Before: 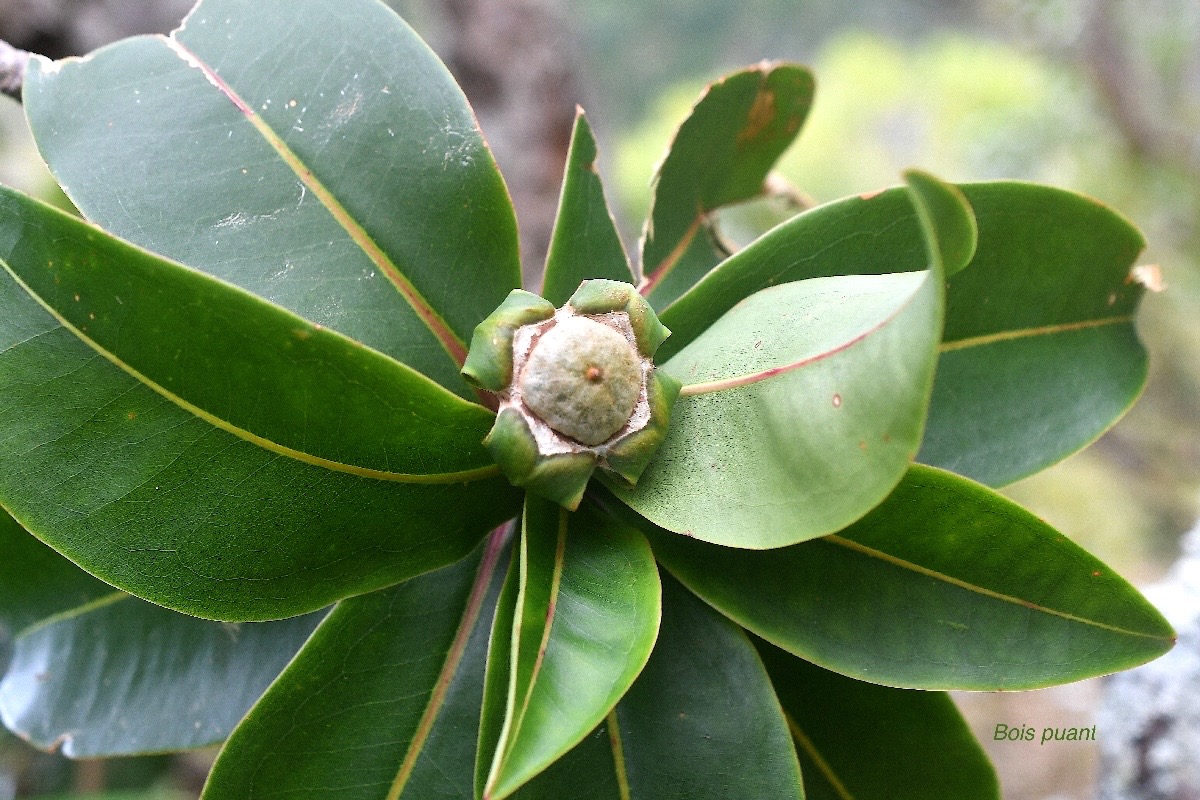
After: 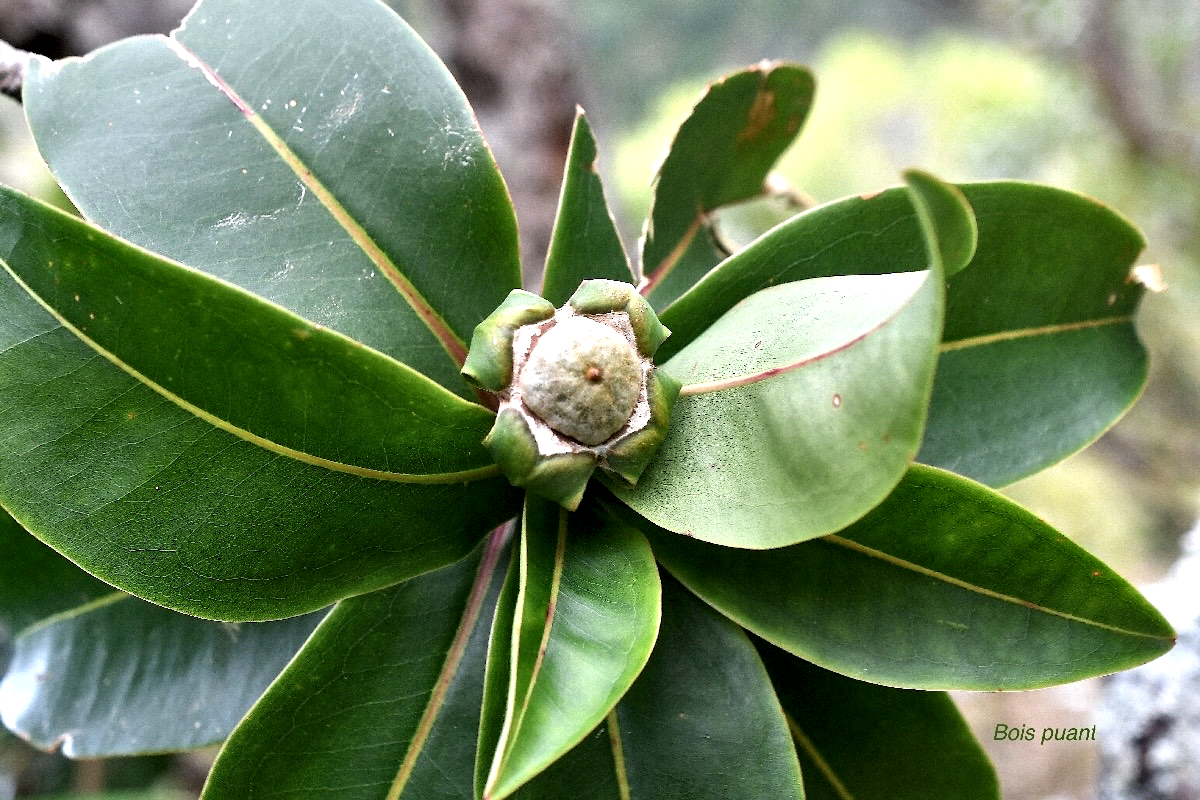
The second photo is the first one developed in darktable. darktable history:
contrast equalizer: y [[0.601, 0.6, 0.598, 0.598, 0.6, 0.601], [0.5 ×6], [0.5 ×6], [0 ×6], [0 ×6]]
